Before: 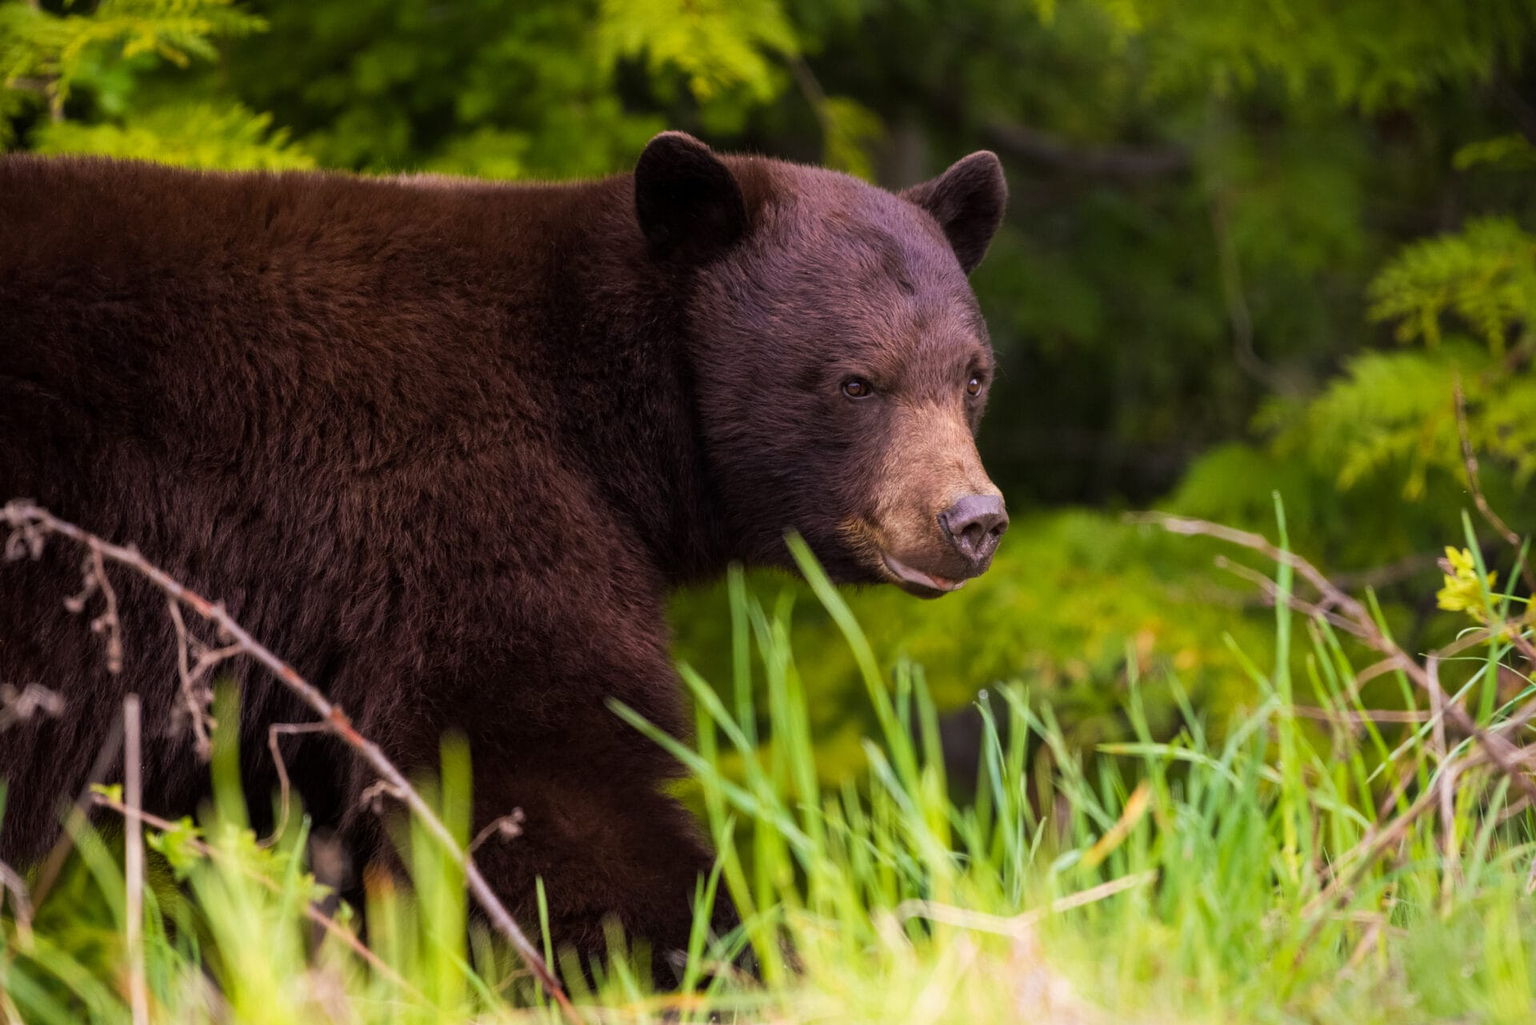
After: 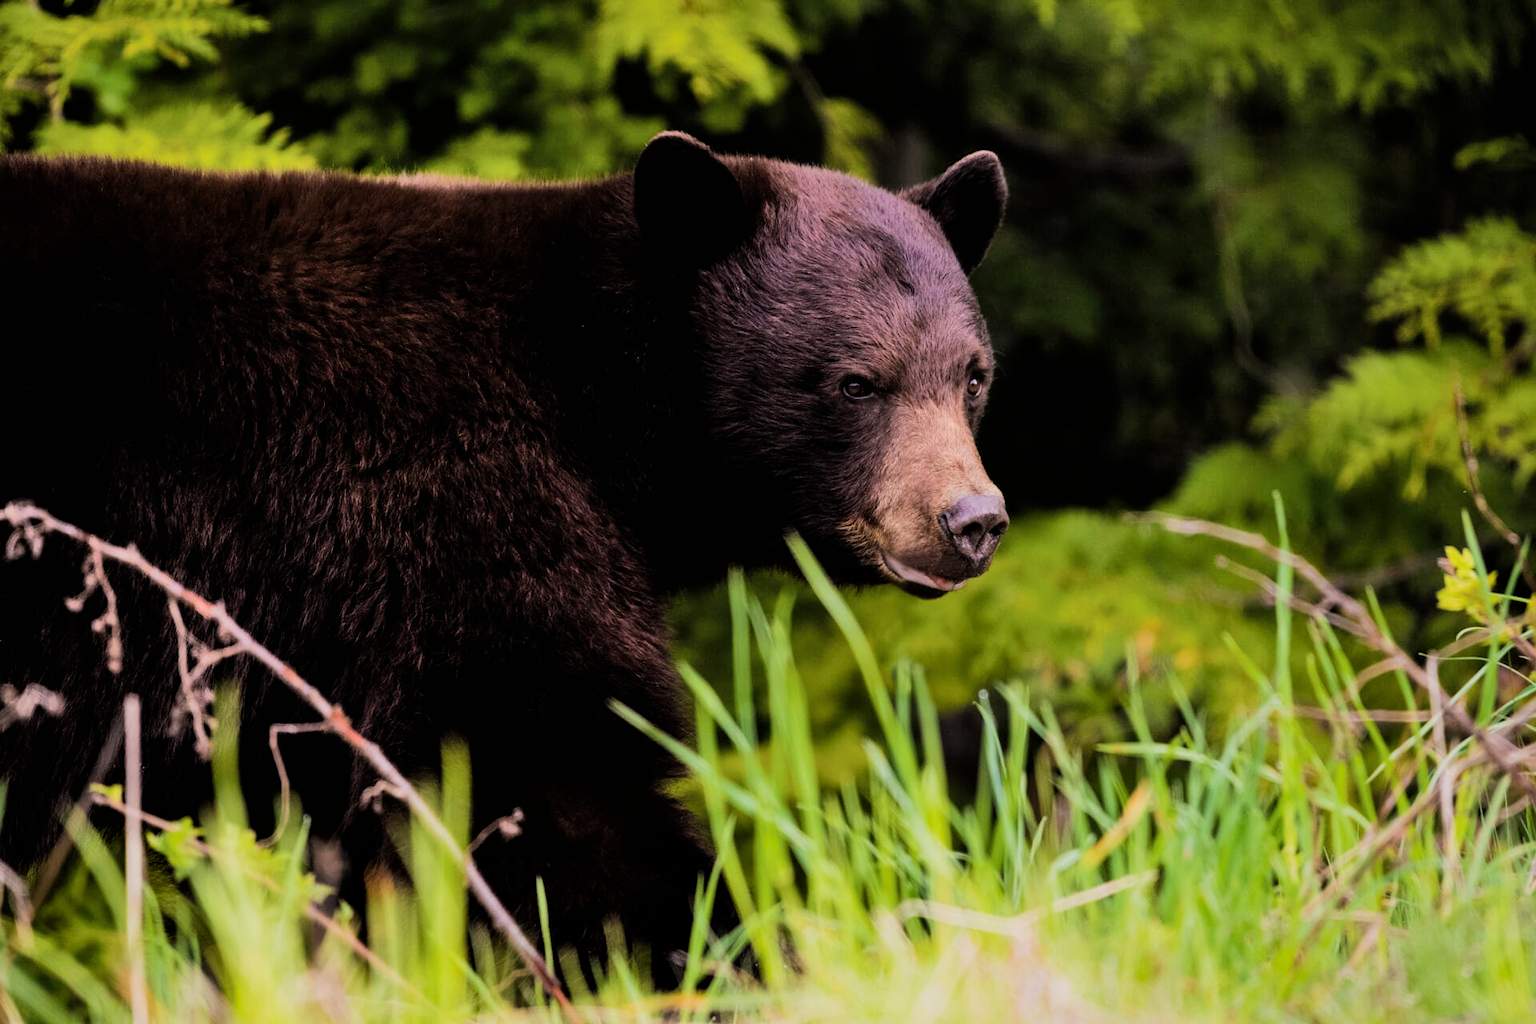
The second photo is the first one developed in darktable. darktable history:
filmic rgb: black relative exposure -5 EV, hardness 2.88, contrast 1.3, highlights saturation mix -10%
shadows and highlights: shadows 37.27, highlights -28.18, soften with gaussian
